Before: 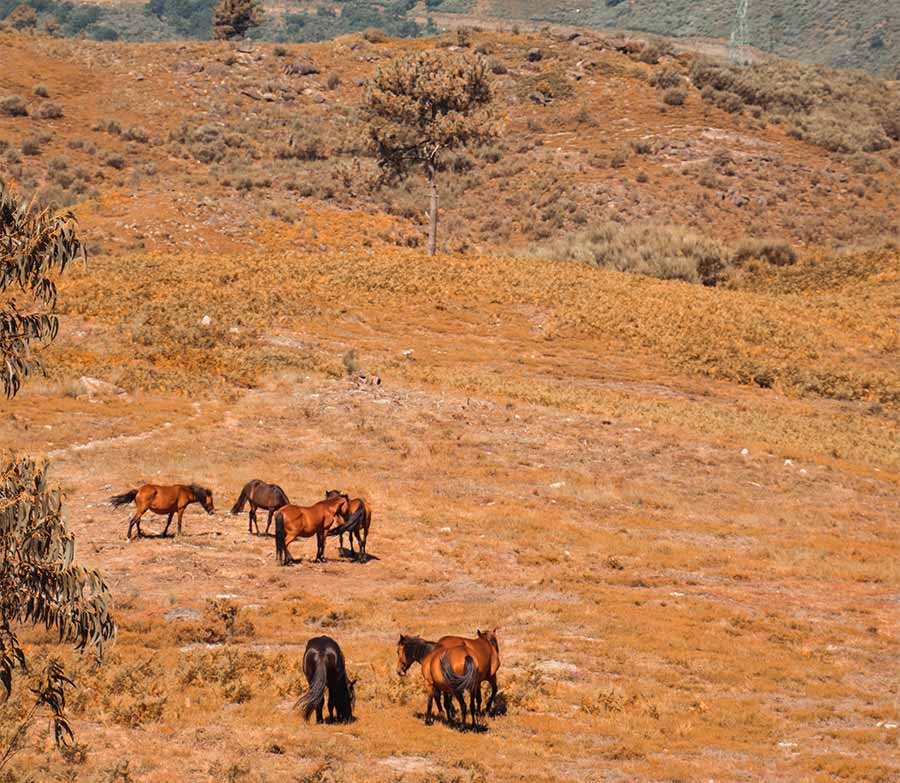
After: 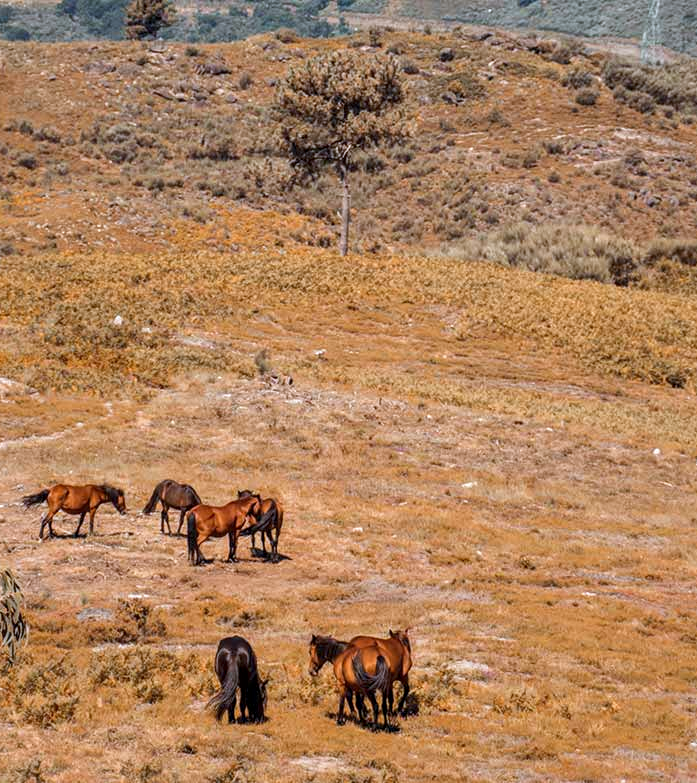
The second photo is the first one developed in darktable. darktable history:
local contrast: detail 130%
crop: left 9.88%, right 12.664%
white balance: red 0.931, blue 1.11
